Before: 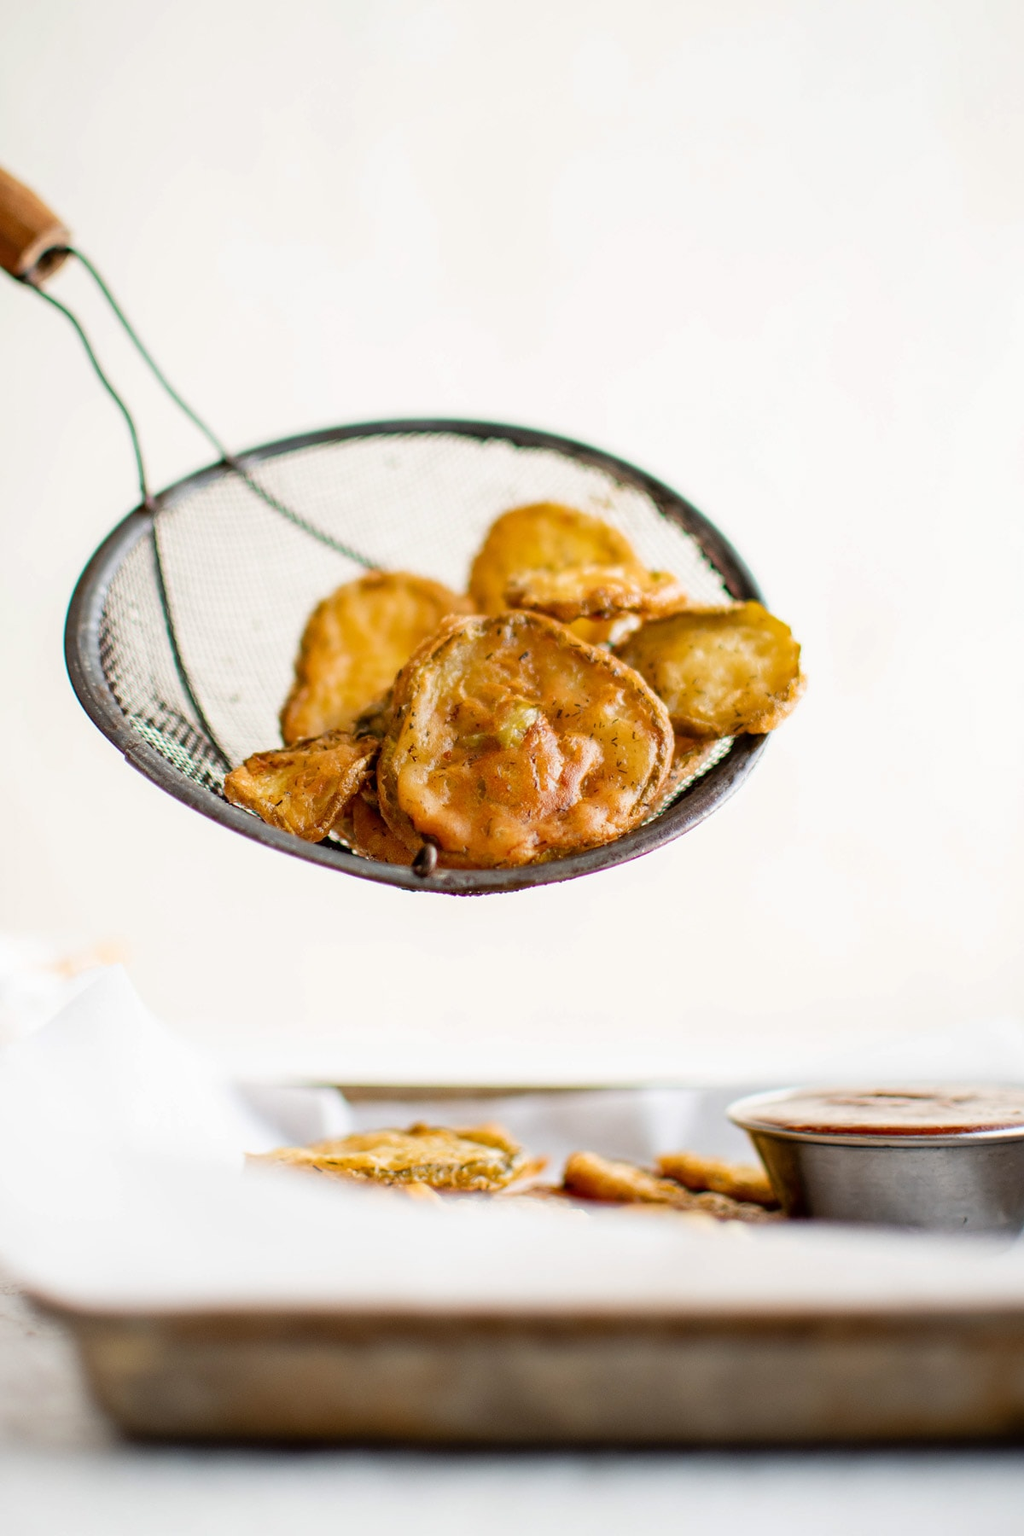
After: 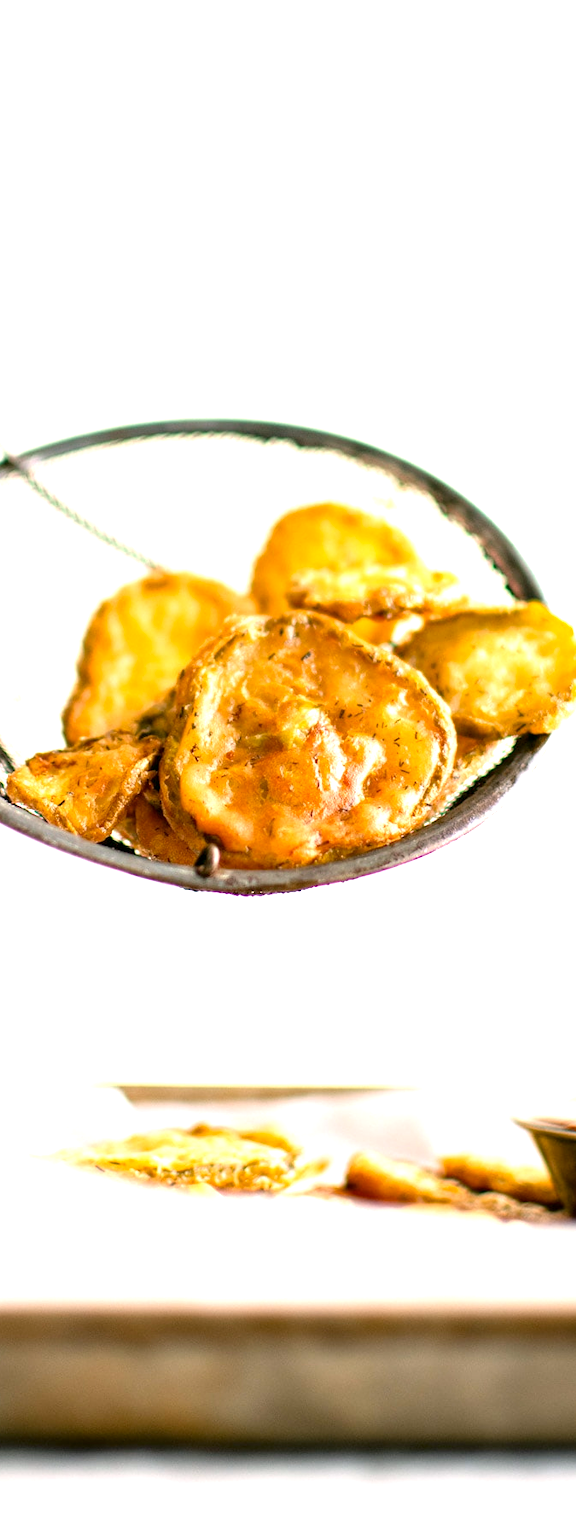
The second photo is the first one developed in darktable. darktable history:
exposure: black level correction 0.001, exposure 0.962 EV, compensate highlight preservation false
color correction: highlights a* 4.66, highlights b* 4.96, shadows a* -8.34, shadows b* 4.9
crop: left 21.279%, right 22.306%
